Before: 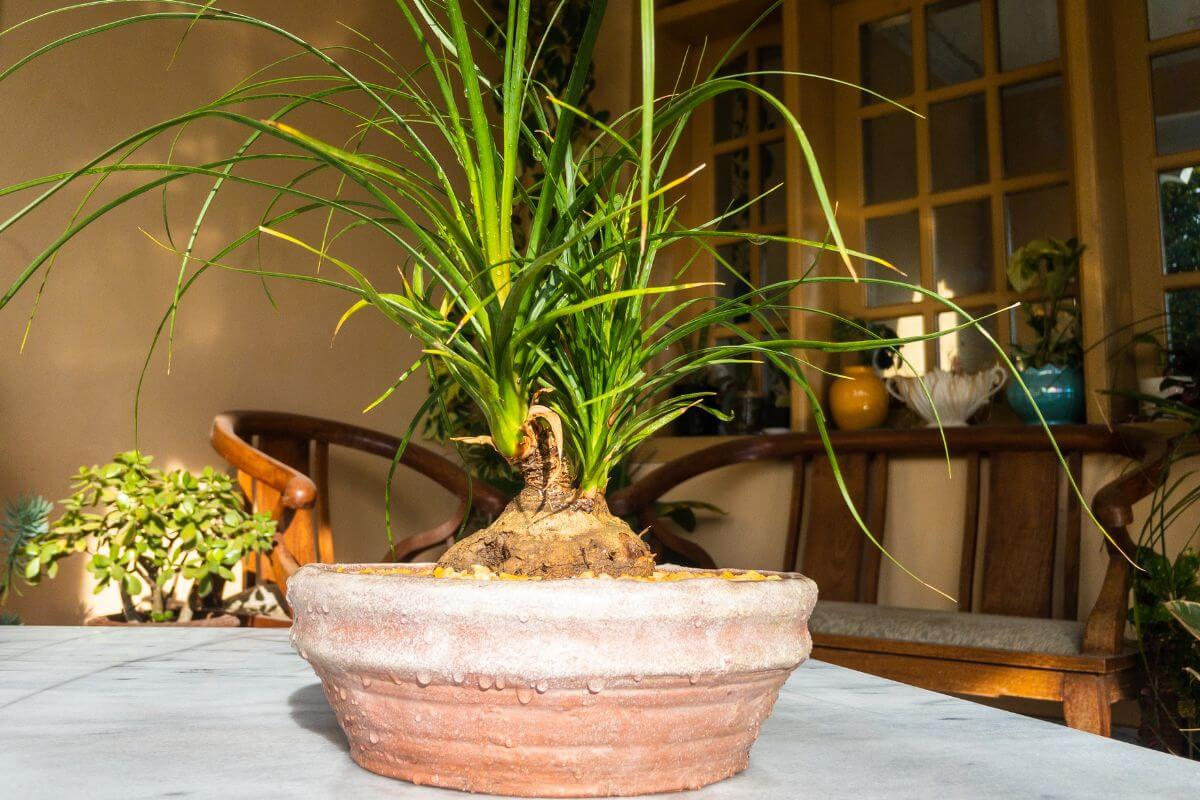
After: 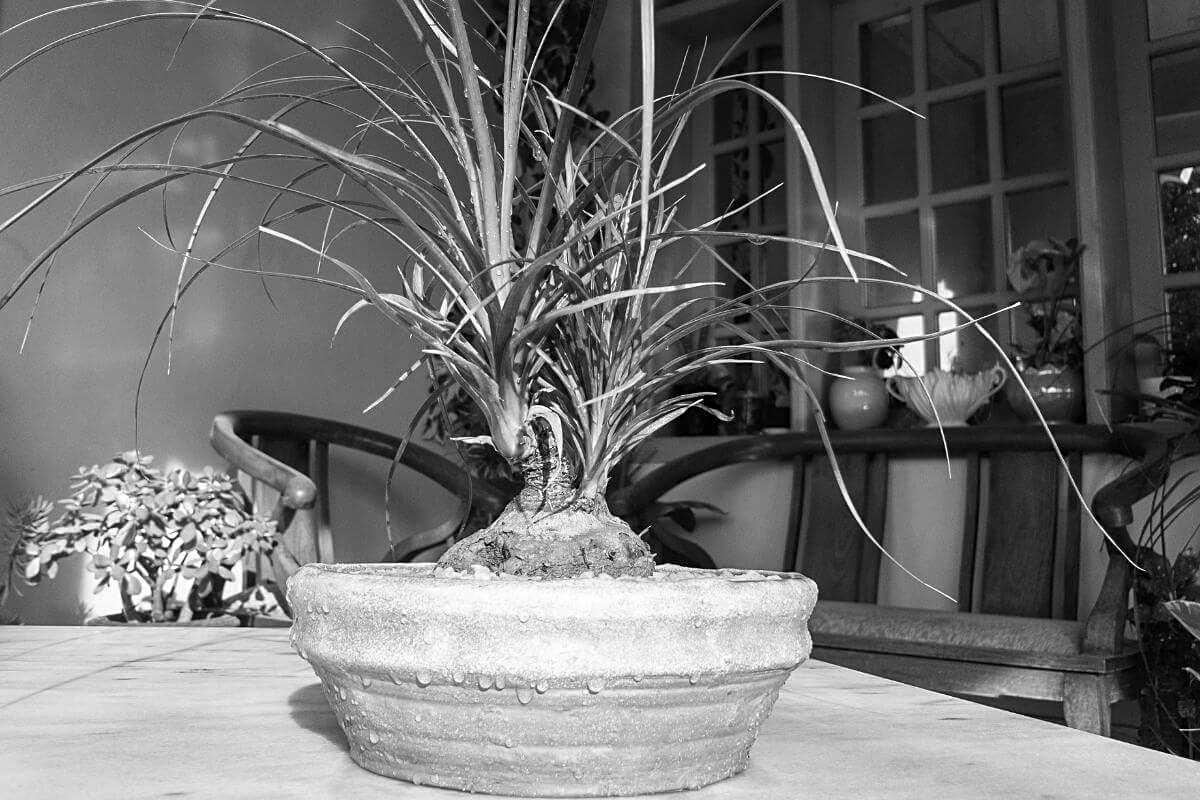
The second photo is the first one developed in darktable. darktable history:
color zones: curves: ch1 [(0, -0.014) (0.143, -0.013) (0.286, -0.013) (0.429, -0.016) (0.571, -0.019) (0.714, -0.015) (0.857, 0.002) (1, -0.014)]
sharpen: amount 0.492
